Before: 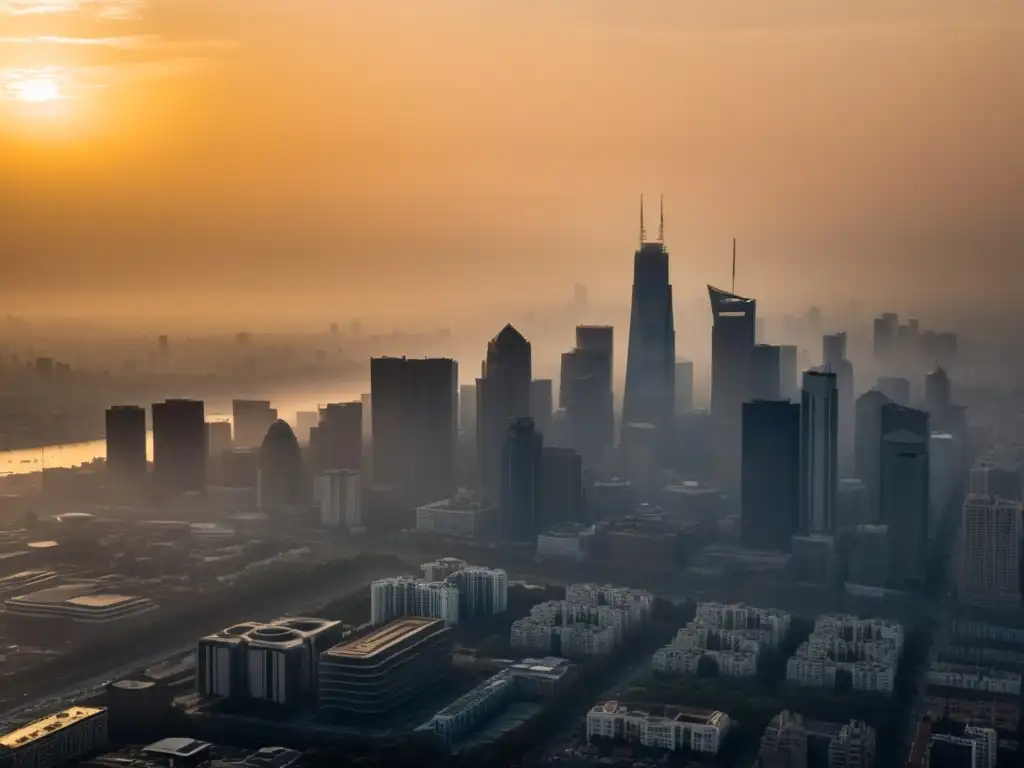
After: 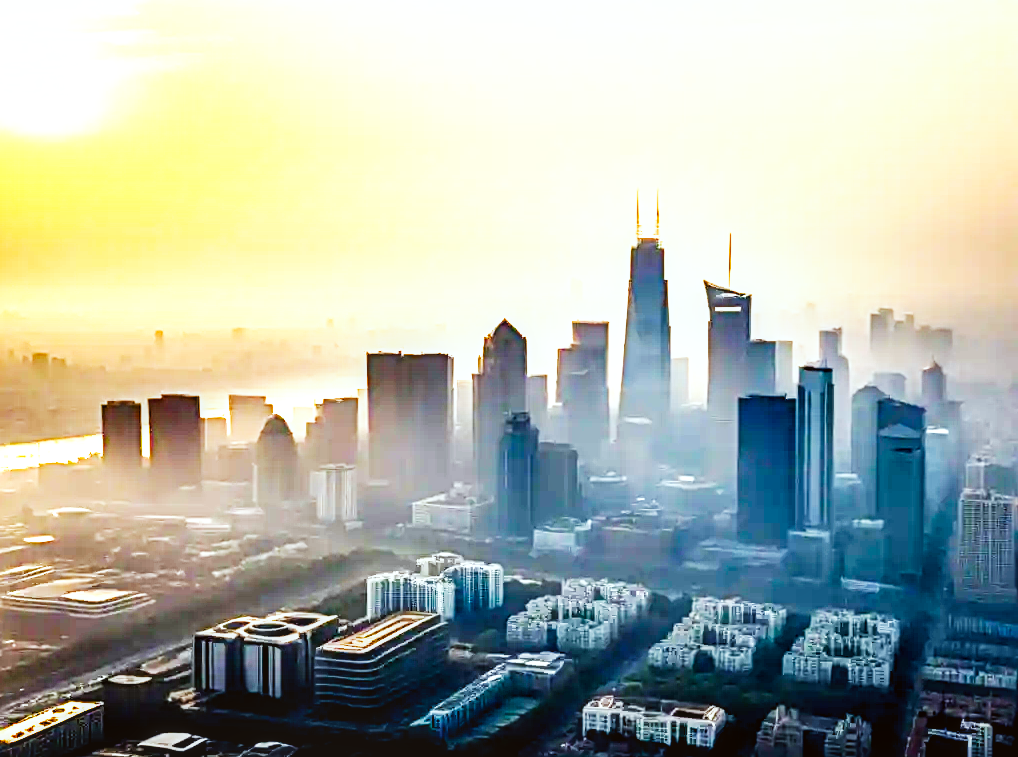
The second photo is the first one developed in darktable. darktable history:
color balance rgb: global offset › luminance -0.511%, linear chroma grading › global chroma 15.451%, perceptual saturation grading › global saturation 20%, perceptual saturation grading › highlights -25.218%, perceptual saturation grading › shadows 26.16%, global vibrance 14.442%
crop: left 0.429%, top 0.729%, right 0.13%, bottom 0.578%
local contrast: on, module defaults
sharpen: radius 3.963
exposure: black level correction 0, exposure 0.691 EV, compensate highlight preservation false
tone equalizer: -8 EV -0.717 EV, -7 EV -0.702 EV, -6 EV -0.634 EV, -5 EV -0.413 EV, -3 EV 0.392 EV, -2 EV 0.6 EV, -1 EV 0.69 EV, +0 EV 0.732 EV
base curve: curves: ch0 [(0, 0) (0.007, 0.004) (0.027, 0.03) (0.046, 0.07) (0.207, 0.54) (0.442, 0.872) (0.673, 0.972) (1, 1)], preserve colors none
color correction: highlights a* -2.91, highlights b* -2.42, shadows a* 2, shadows b* 2.91
